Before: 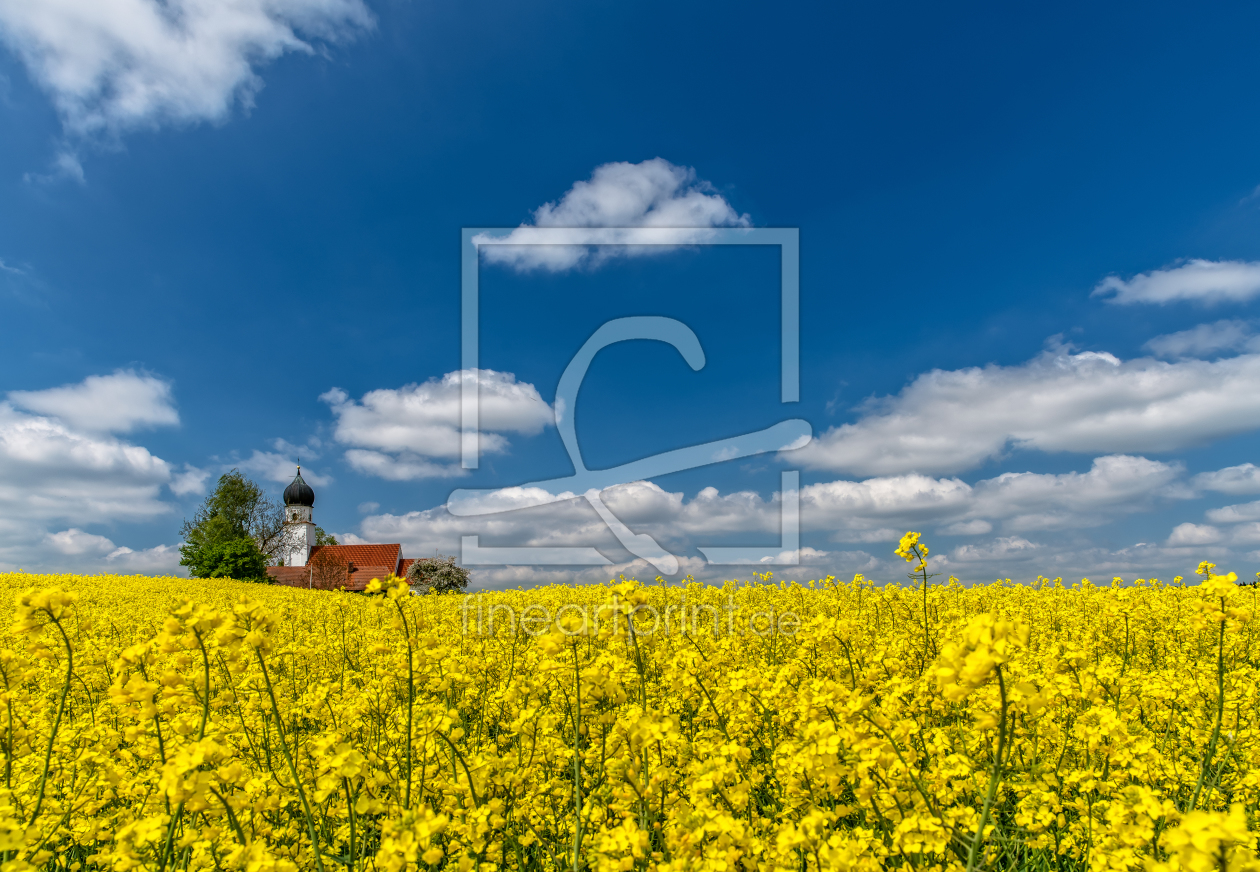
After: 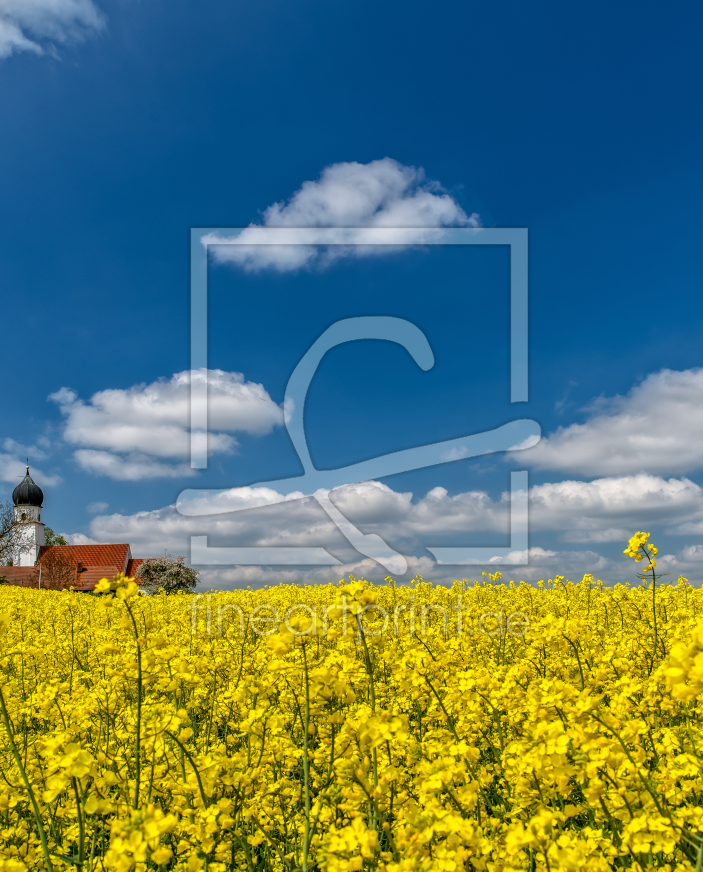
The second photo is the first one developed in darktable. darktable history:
crop: left 21.521%, right 22.614%
